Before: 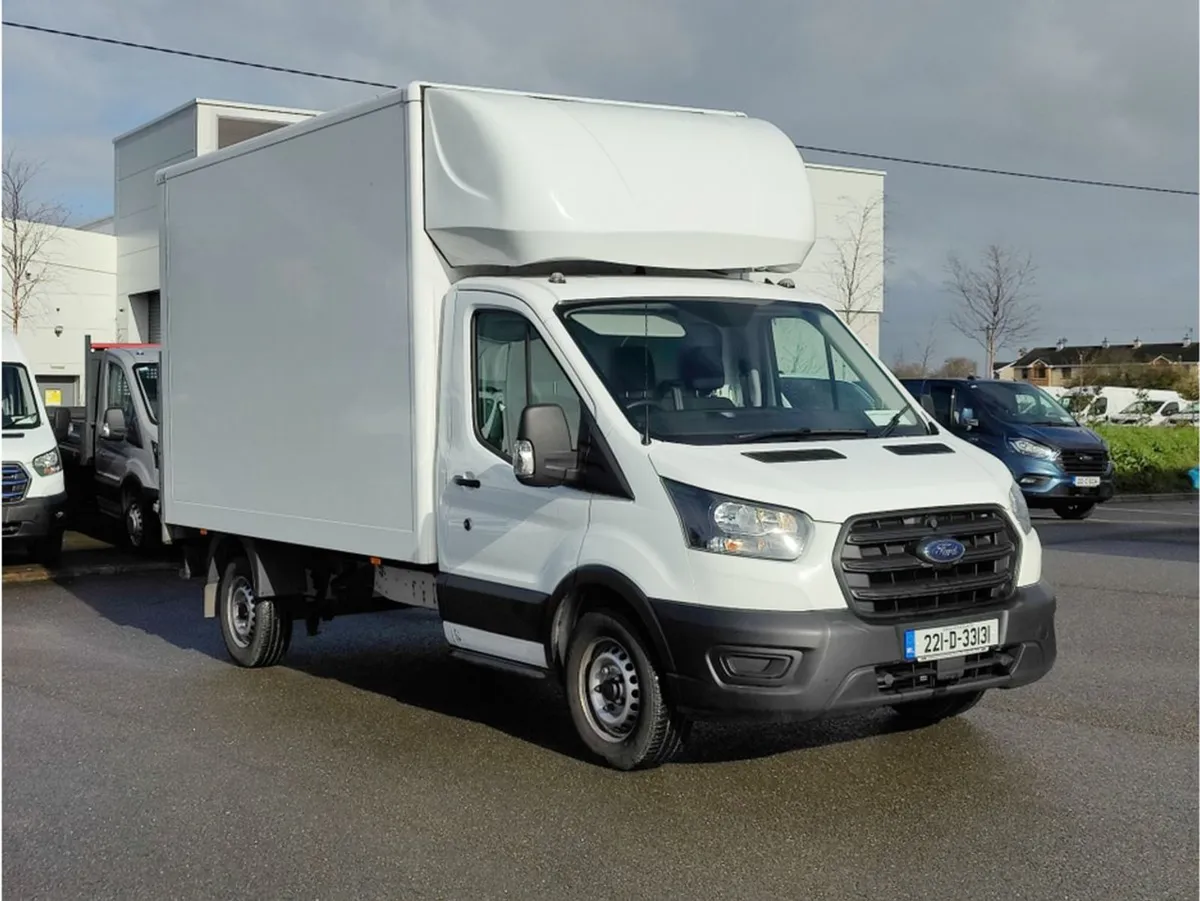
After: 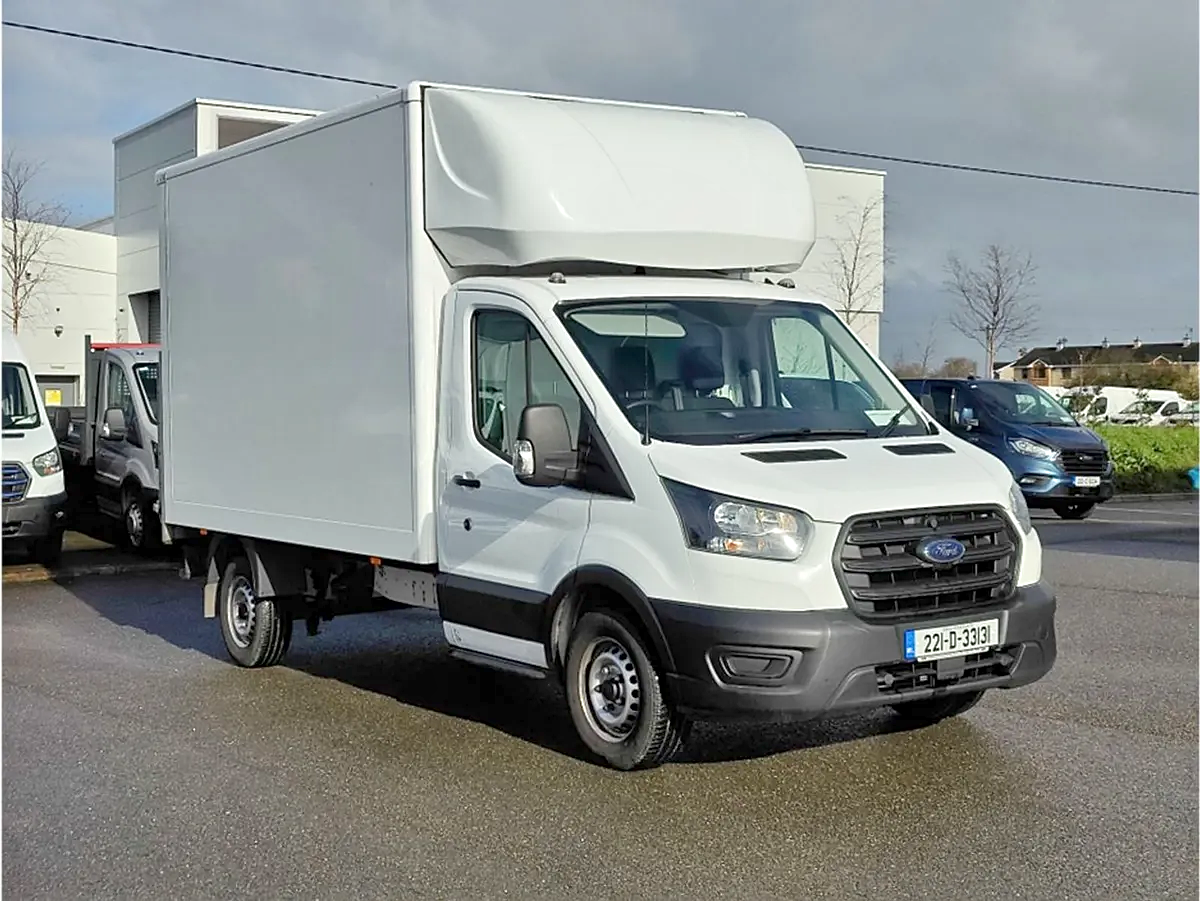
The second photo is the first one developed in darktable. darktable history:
tone equalizer: -8 EV 1 EV, -7 EV 1 EV, -6 EV 1 EV, -5 EV 1 EV, -4 EV 1 EV, -3 EV 0.75 EV, -2 EV 0.5 EV, -1 EV 0.25 EV
sharpen: on, module defaults
local contrast: mode bilateral grid, contrast 20, coarseness 50, detail 120%, midtone range 0.2
